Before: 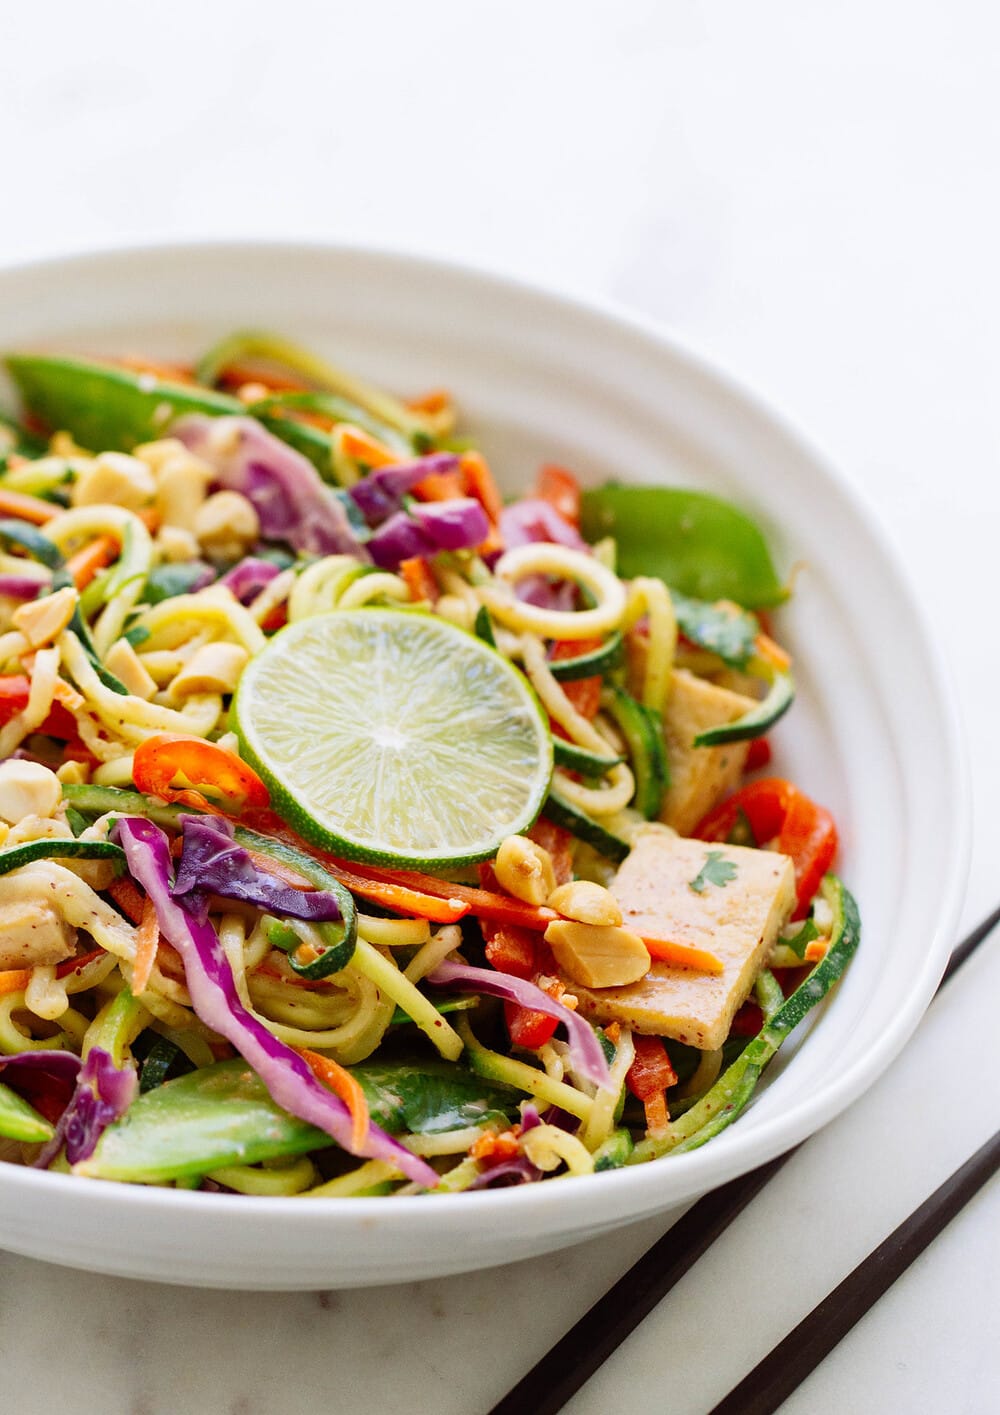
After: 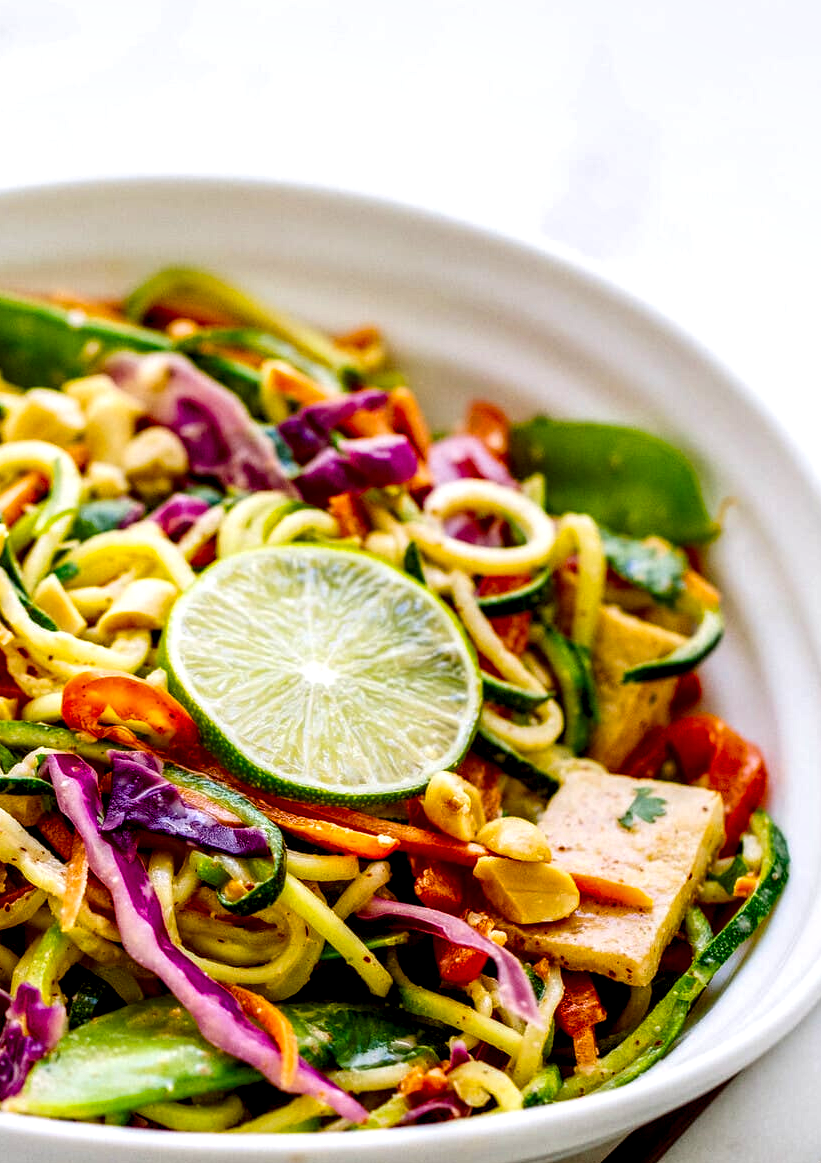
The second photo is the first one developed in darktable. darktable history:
color balance rgb: perceptual saturation grading › global saturation 20%, perceptual saturation grading › highlights -25%, perceptual saturation grading › shadows 25%, global vibrance 50%
local contrast: highlights 19%, detail 186%
crop and rotate: left 7.196%, top 4.574%, right 10.605%, bottom 13.178%
